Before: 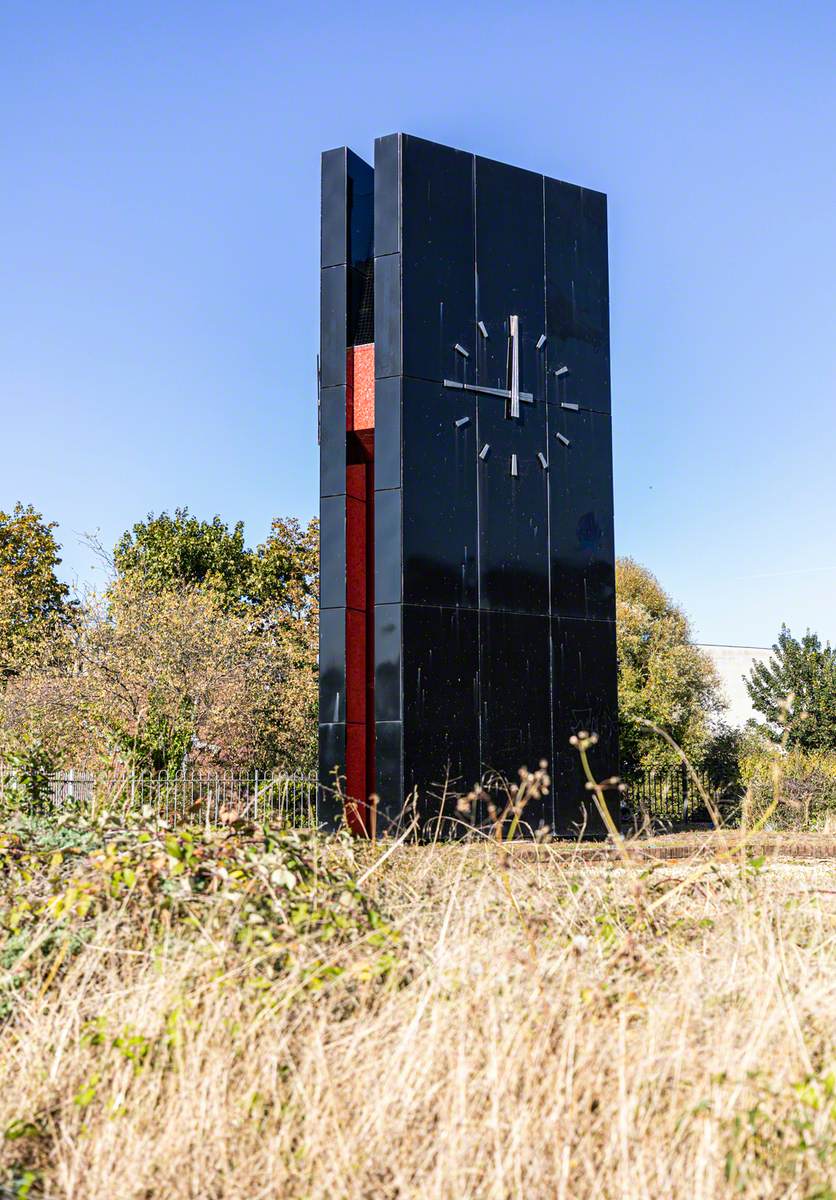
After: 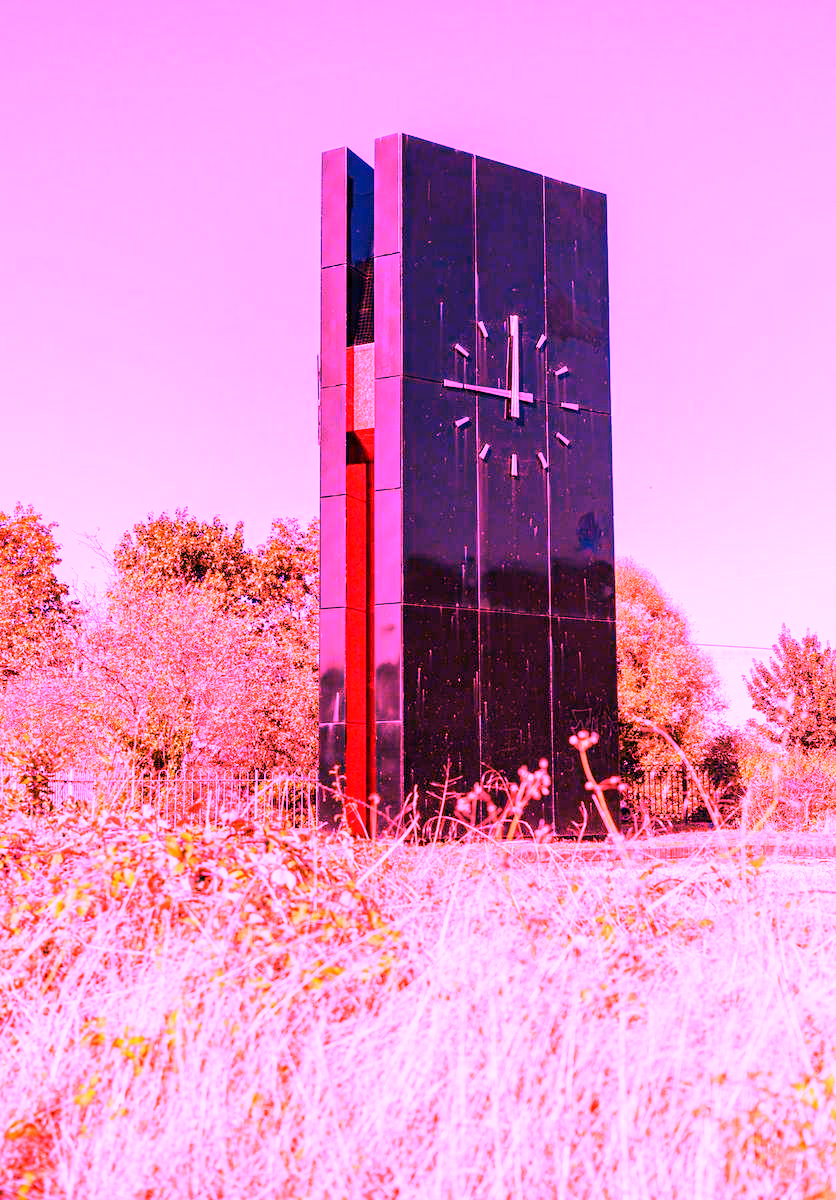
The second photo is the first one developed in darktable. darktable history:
white balance: red 4.26, blue 1.802
tone equalizer: on, module defaults
base curve: curves: ch0 [(0, 0) (0.472, 0.508) (1, 1)]
